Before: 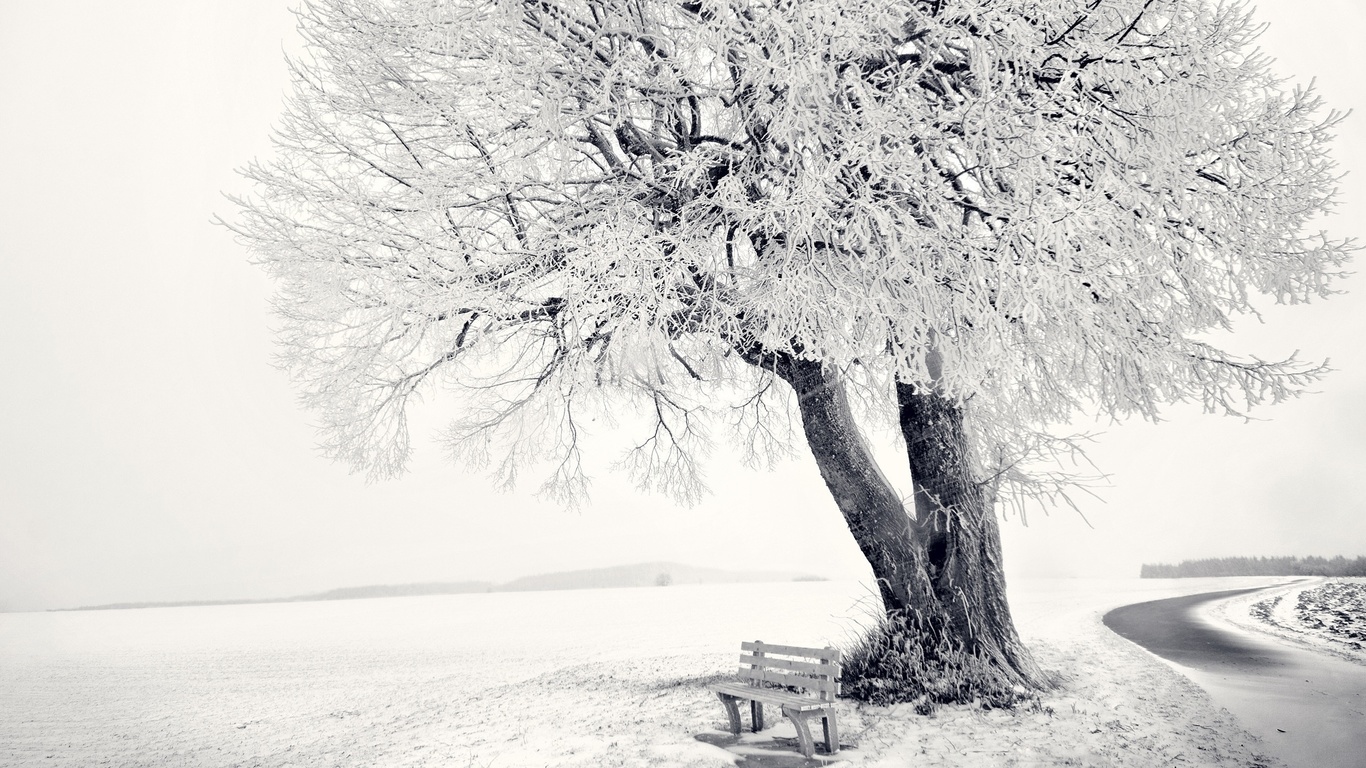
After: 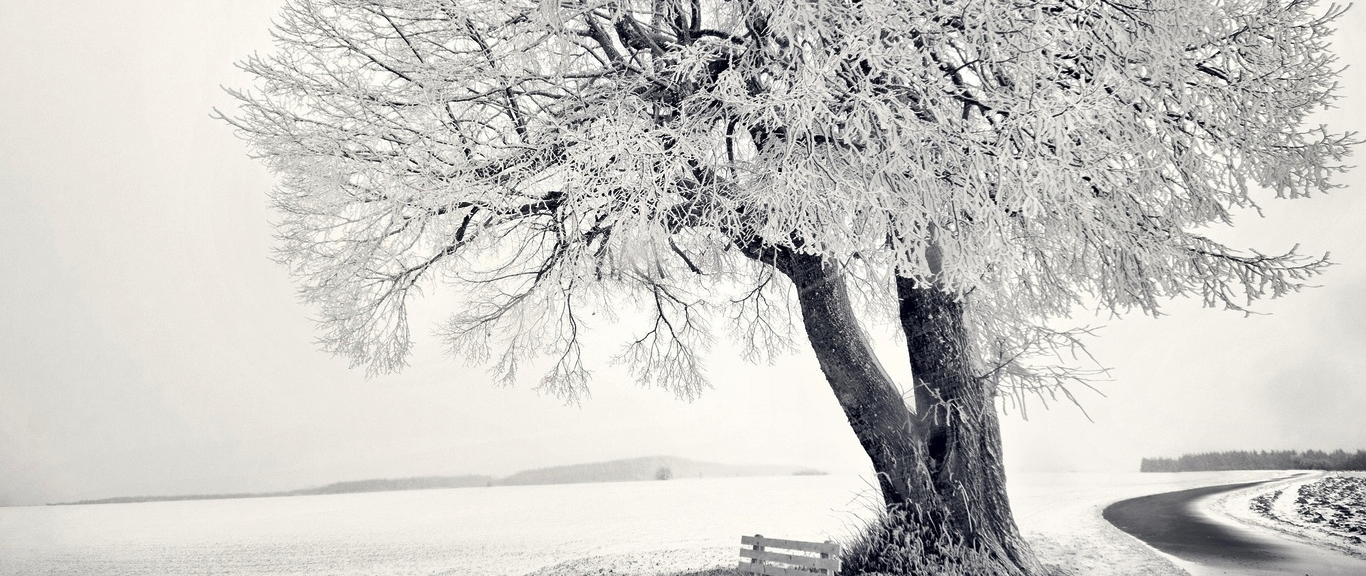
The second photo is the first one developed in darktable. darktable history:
crop: top 13.819%, bottom 11.169%
shadows and highlights: low approximation 0.01, soften with gaussian
